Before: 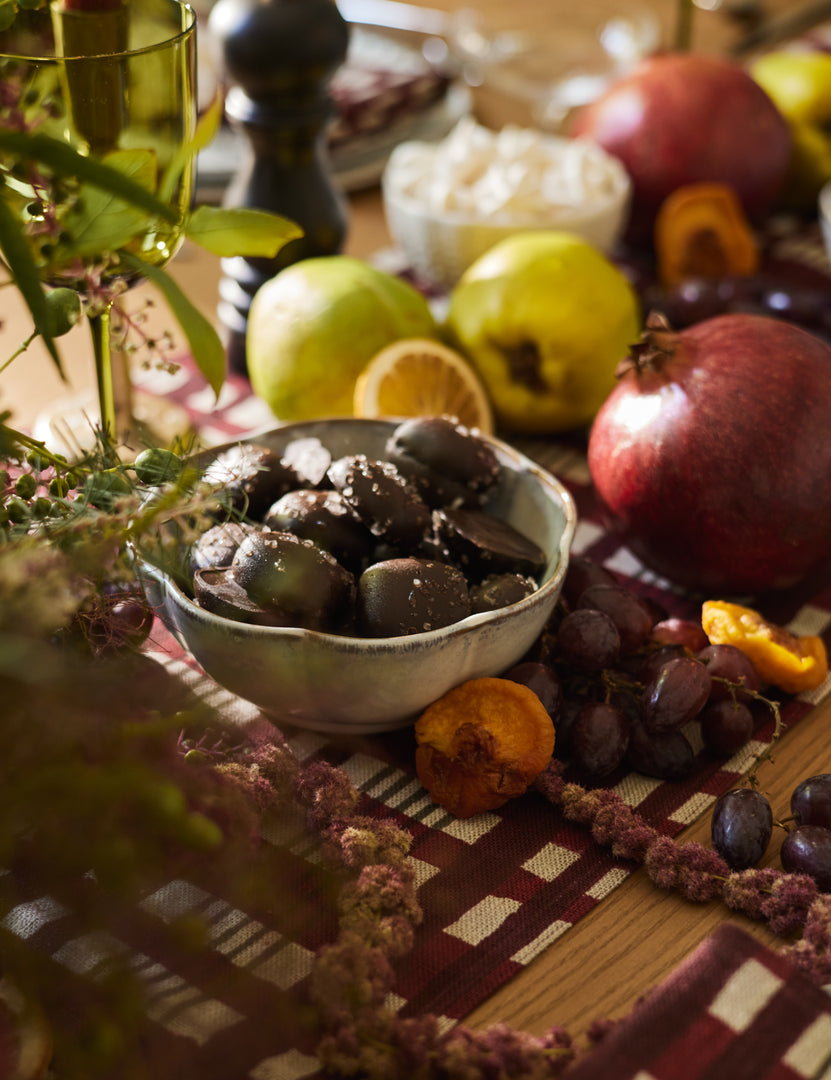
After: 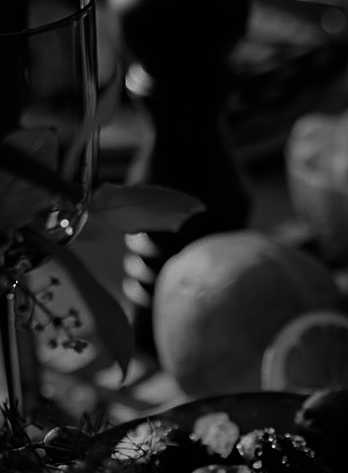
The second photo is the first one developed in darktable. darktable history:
exposure: black level correction -0.015, exposure -0.5 EV, compensate highlight preservation false
sharpen: on, module defaults
crop and rotate: left 10.817%, top 0.062%, right 47.194%, bottom 53.626%
contrast brightness saturation: contrast 0.02, brightness -1, saturation -1
vignetting: automatic ratio true
tone equalizer: on, module defaults
rotate and perspective: rotation -1.42°, crop left 0.016, crop right 0.984, crop top 0.035, crop bottom 0.965
